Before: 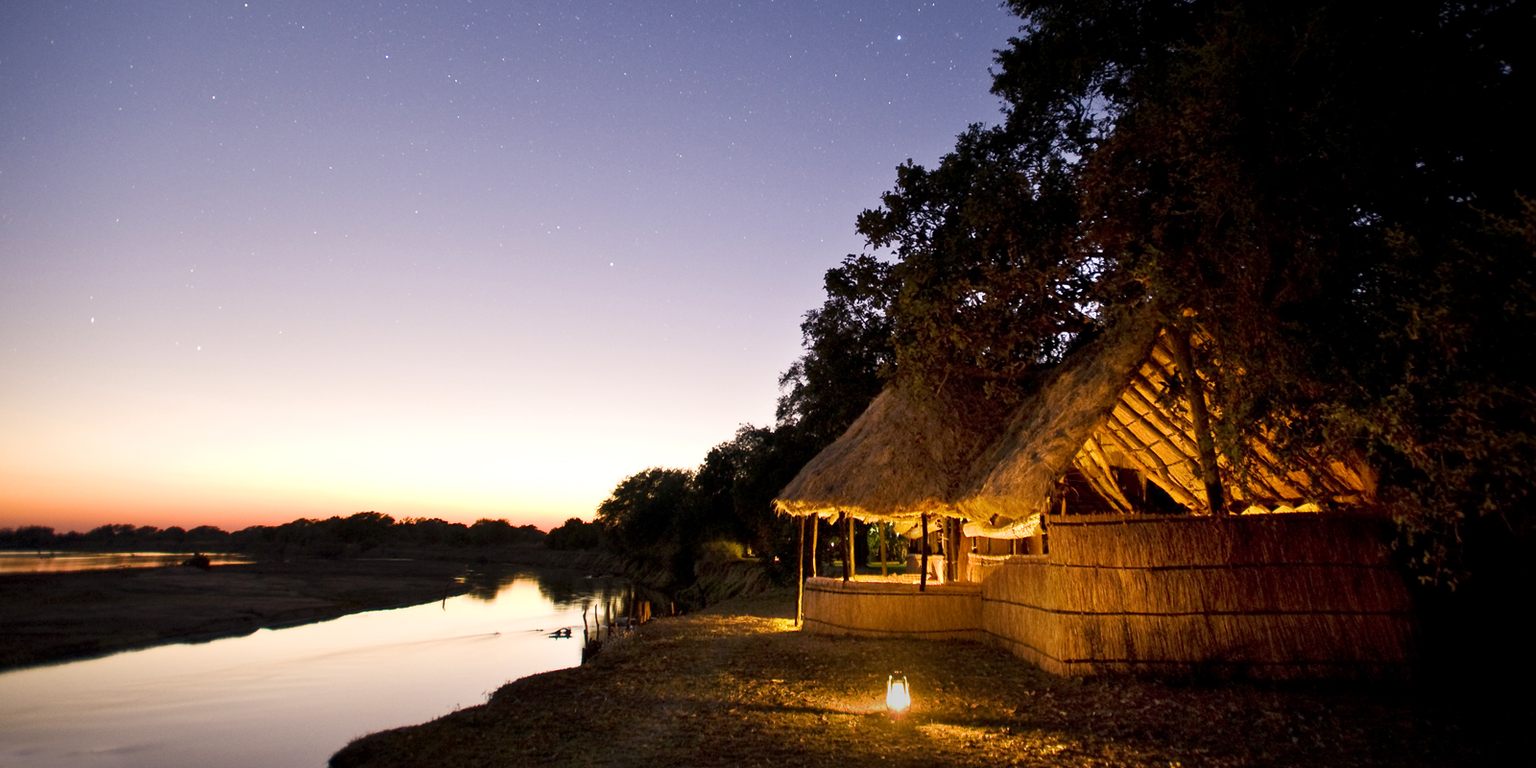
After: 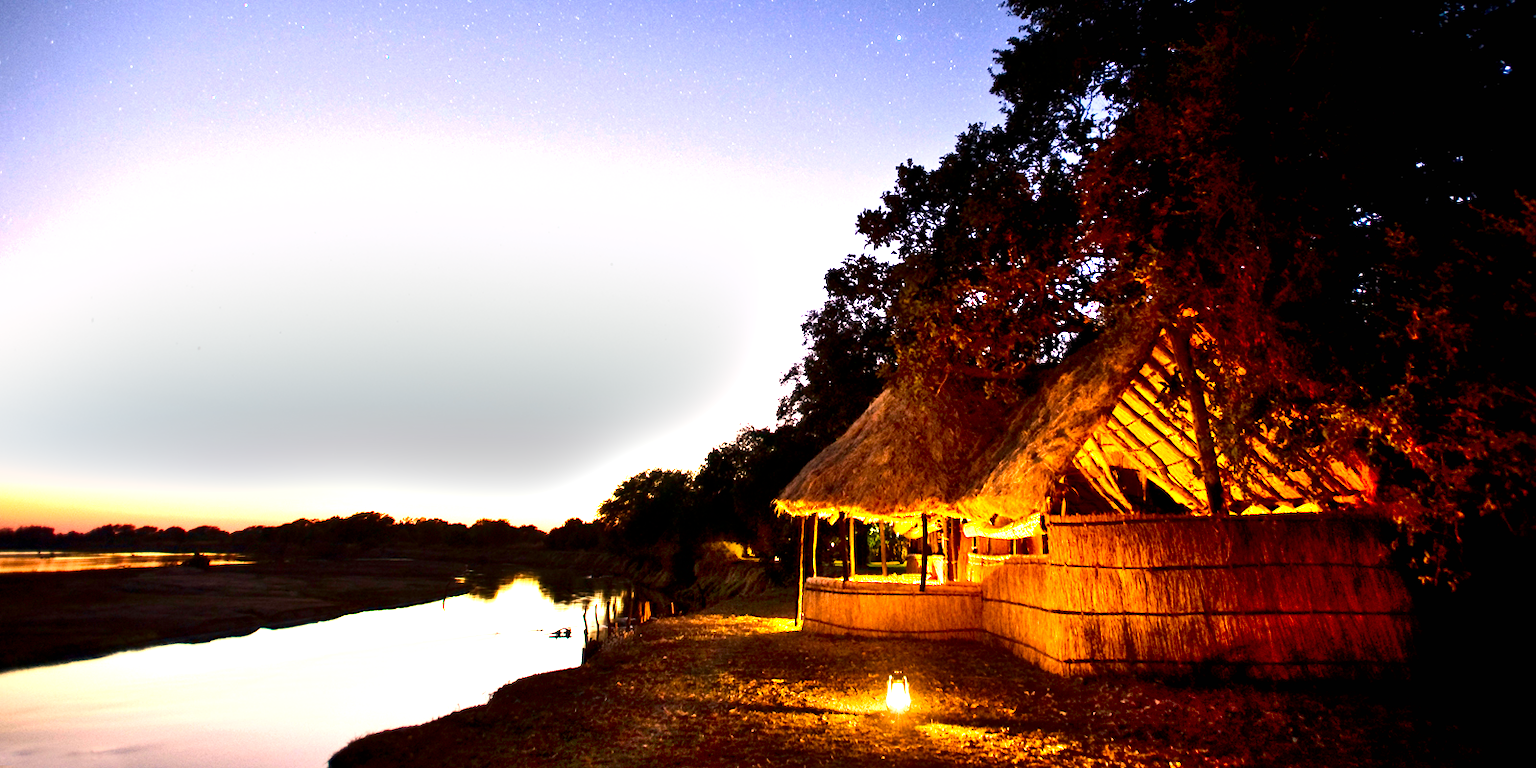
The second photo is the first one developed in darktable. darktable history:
exposure: black level correction 0, exposure 1.2 EV, compensate highlight preservation false
shadows and highlights: radius 44.78, white point adjustment 6.64, compress 79.65%, highlights color adjustment 78.42%, soften with gaussian
contrast brightness saturation: contrast 0.19, brightness -0.11, saturation 0.21
